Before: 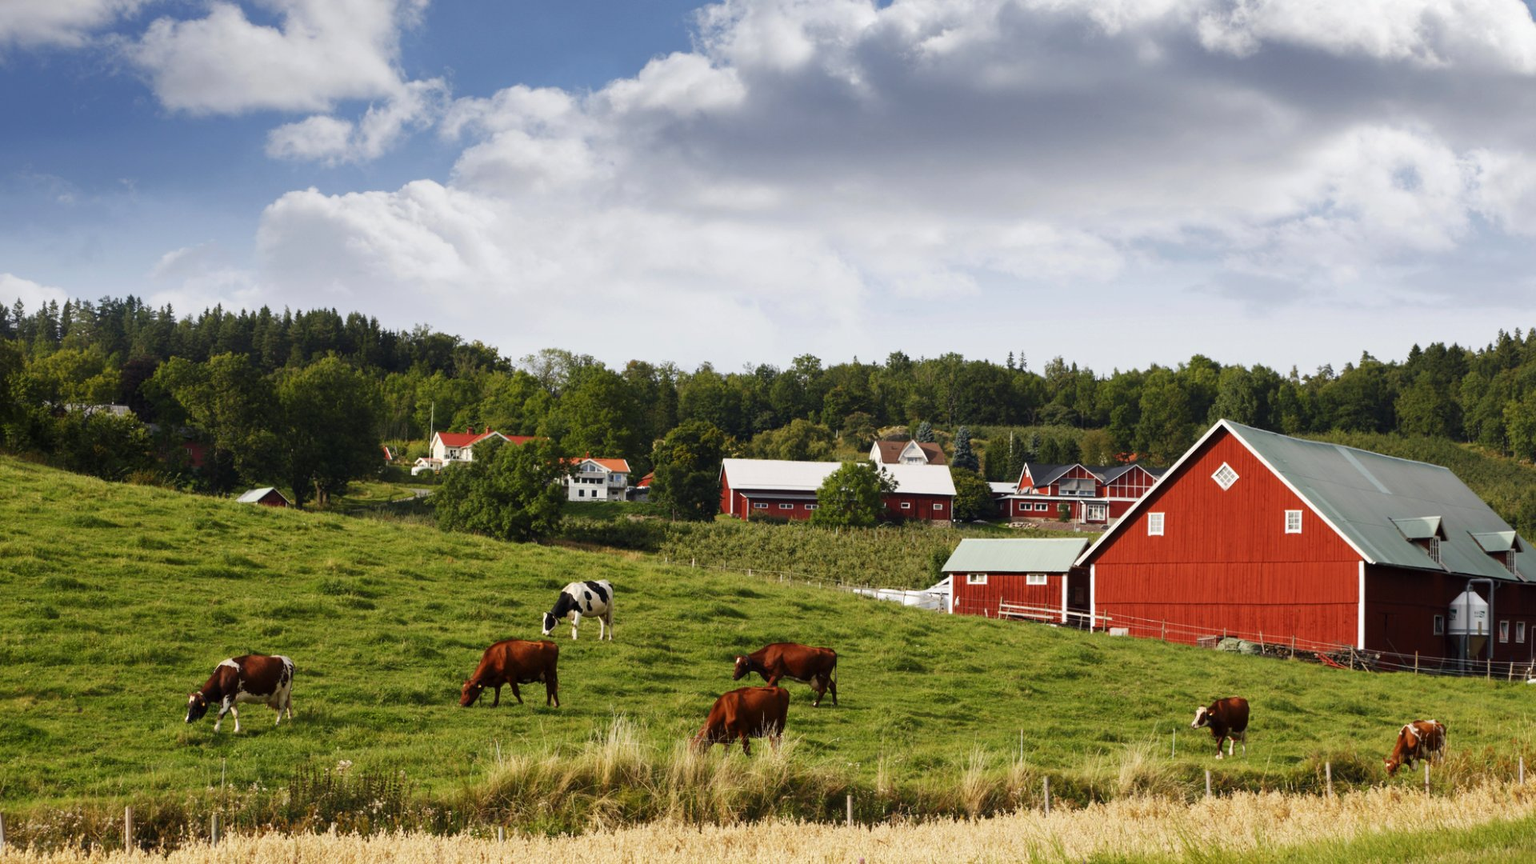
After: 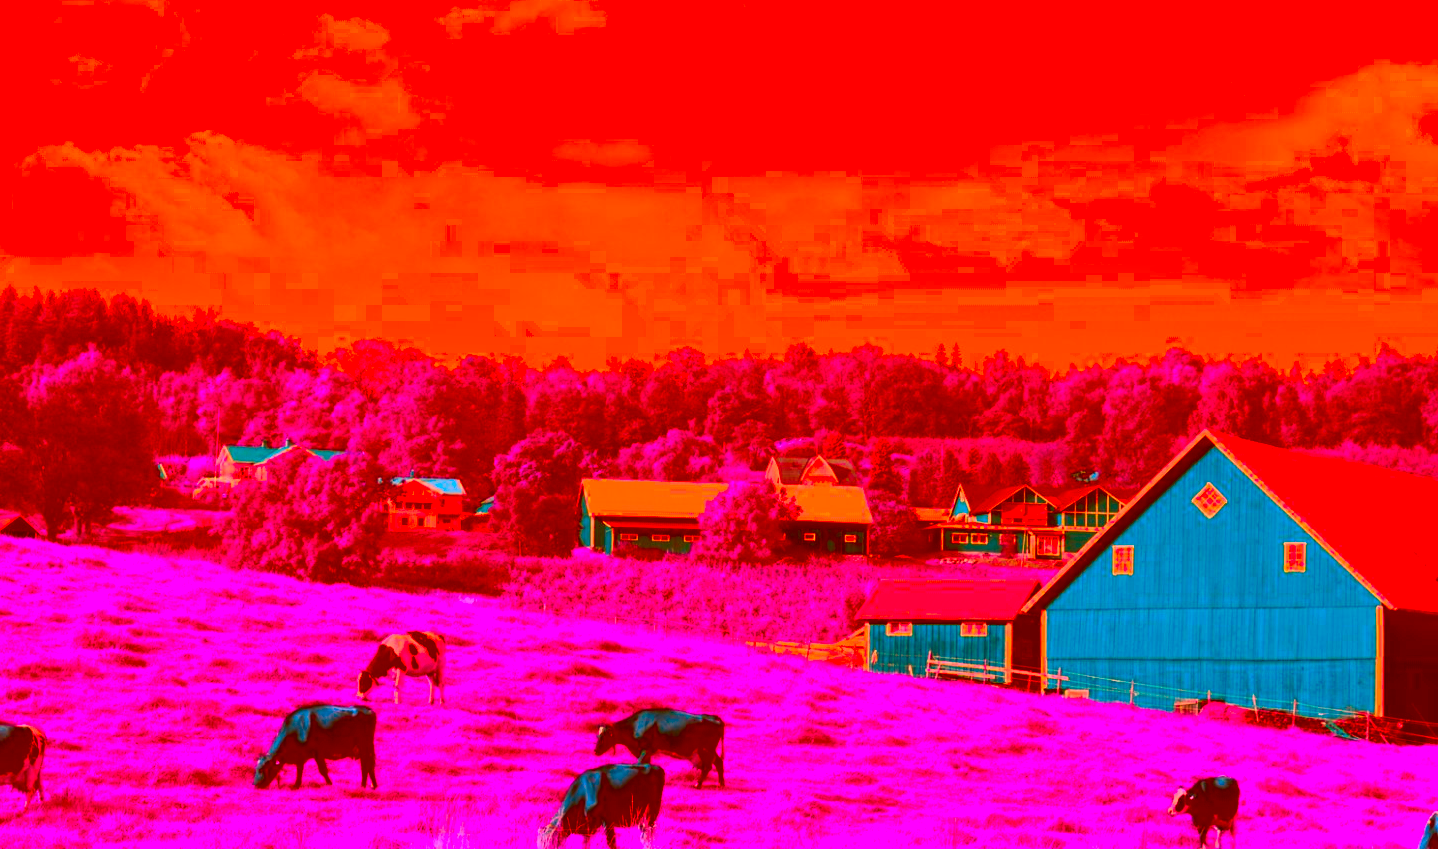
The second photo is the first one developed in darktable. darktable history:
shadows and highlights: soften with gaussian
color correction: highlights a* -39.5, highlights b* -39.51, shadows a* -39.81, shadows b* -39.45, saturation -2.97
crop: left 16.774%, top 8.804%, right 8.285%, bottom 12.513%
contrast brightness saturation: contrast 0.228, brightness 0.099, saturation 0.288
